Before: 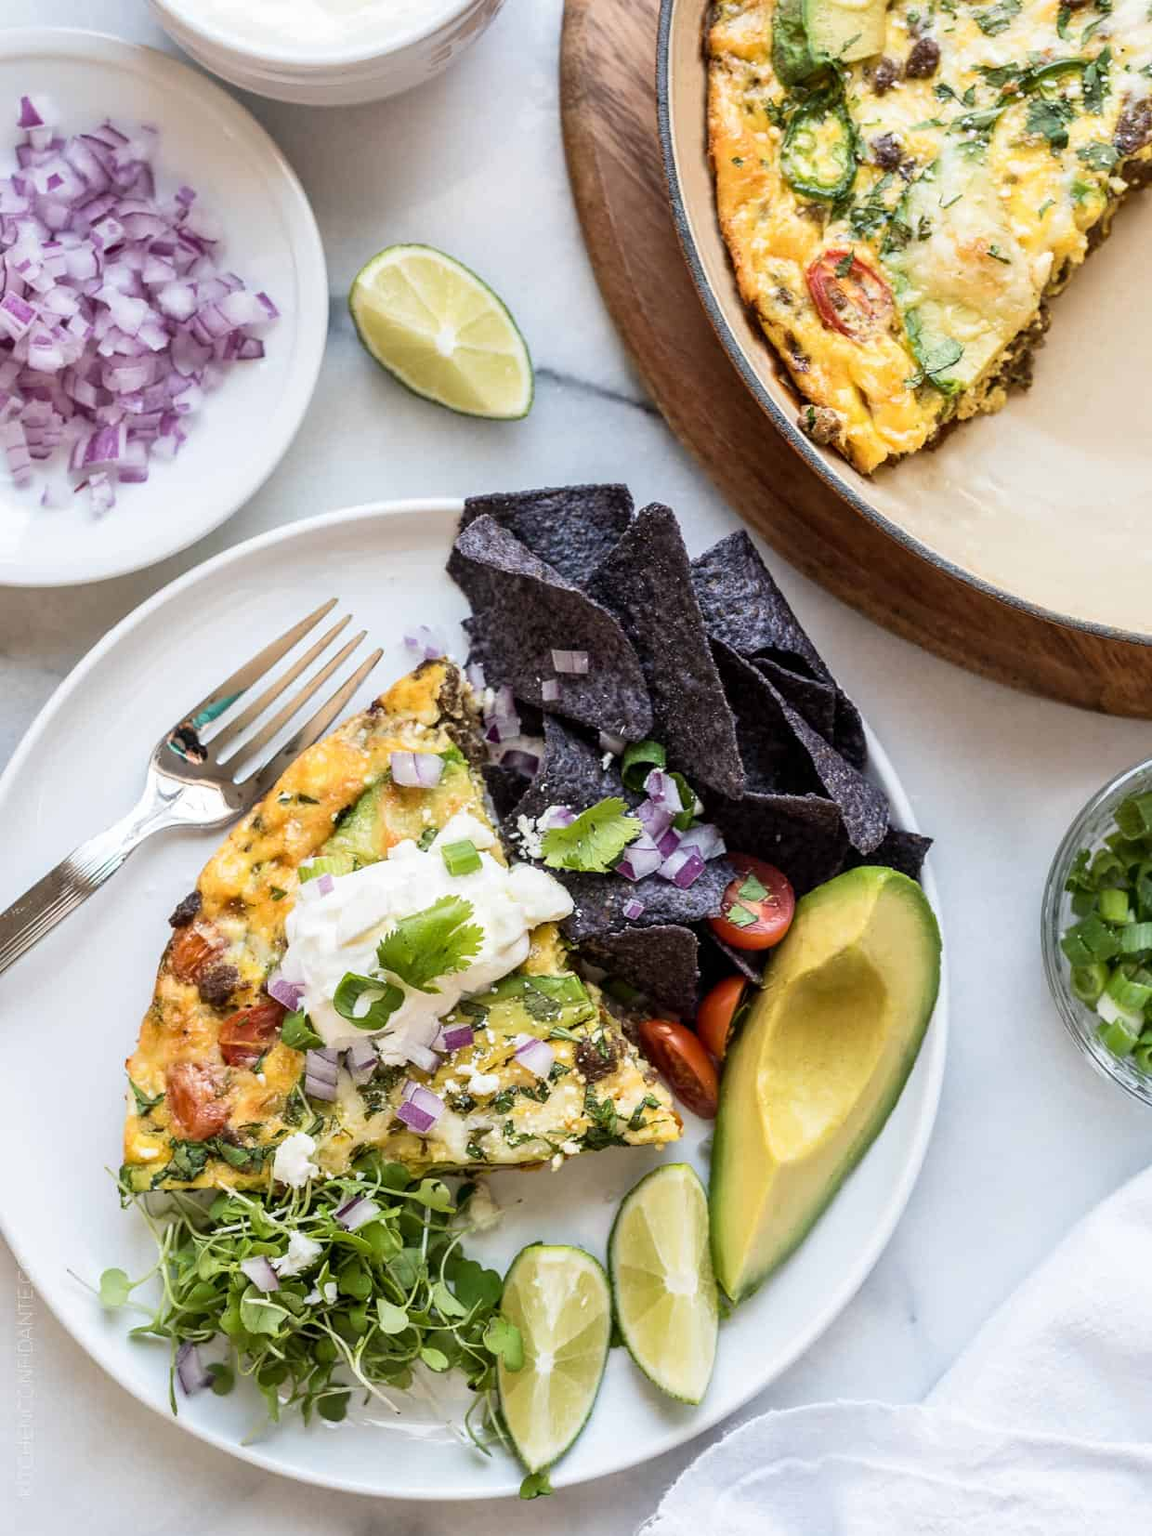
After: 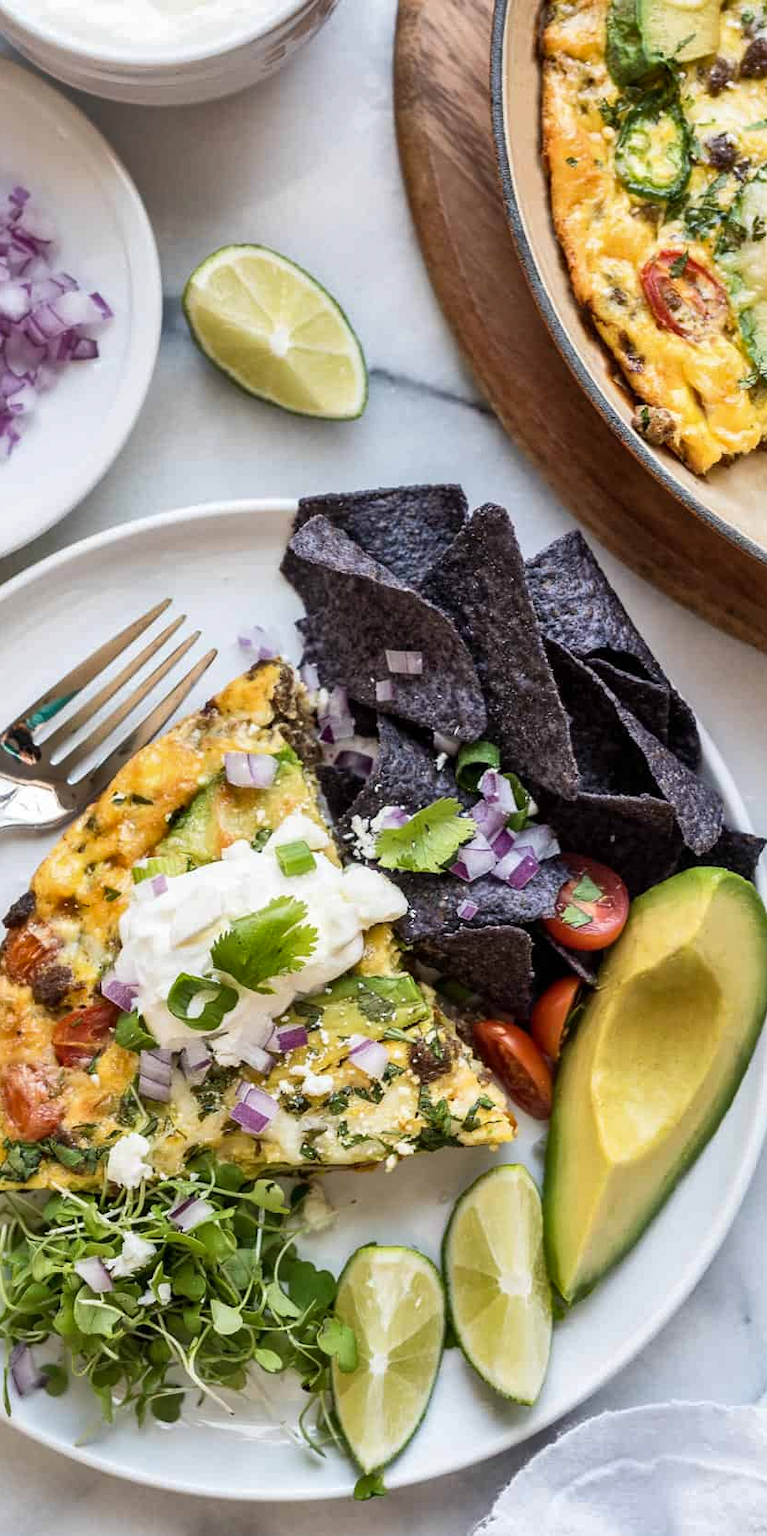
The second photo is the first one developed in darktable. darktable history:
shadows and highlights: soften with gaussian
crop and rotate: left 14.472%, right 18.917%
